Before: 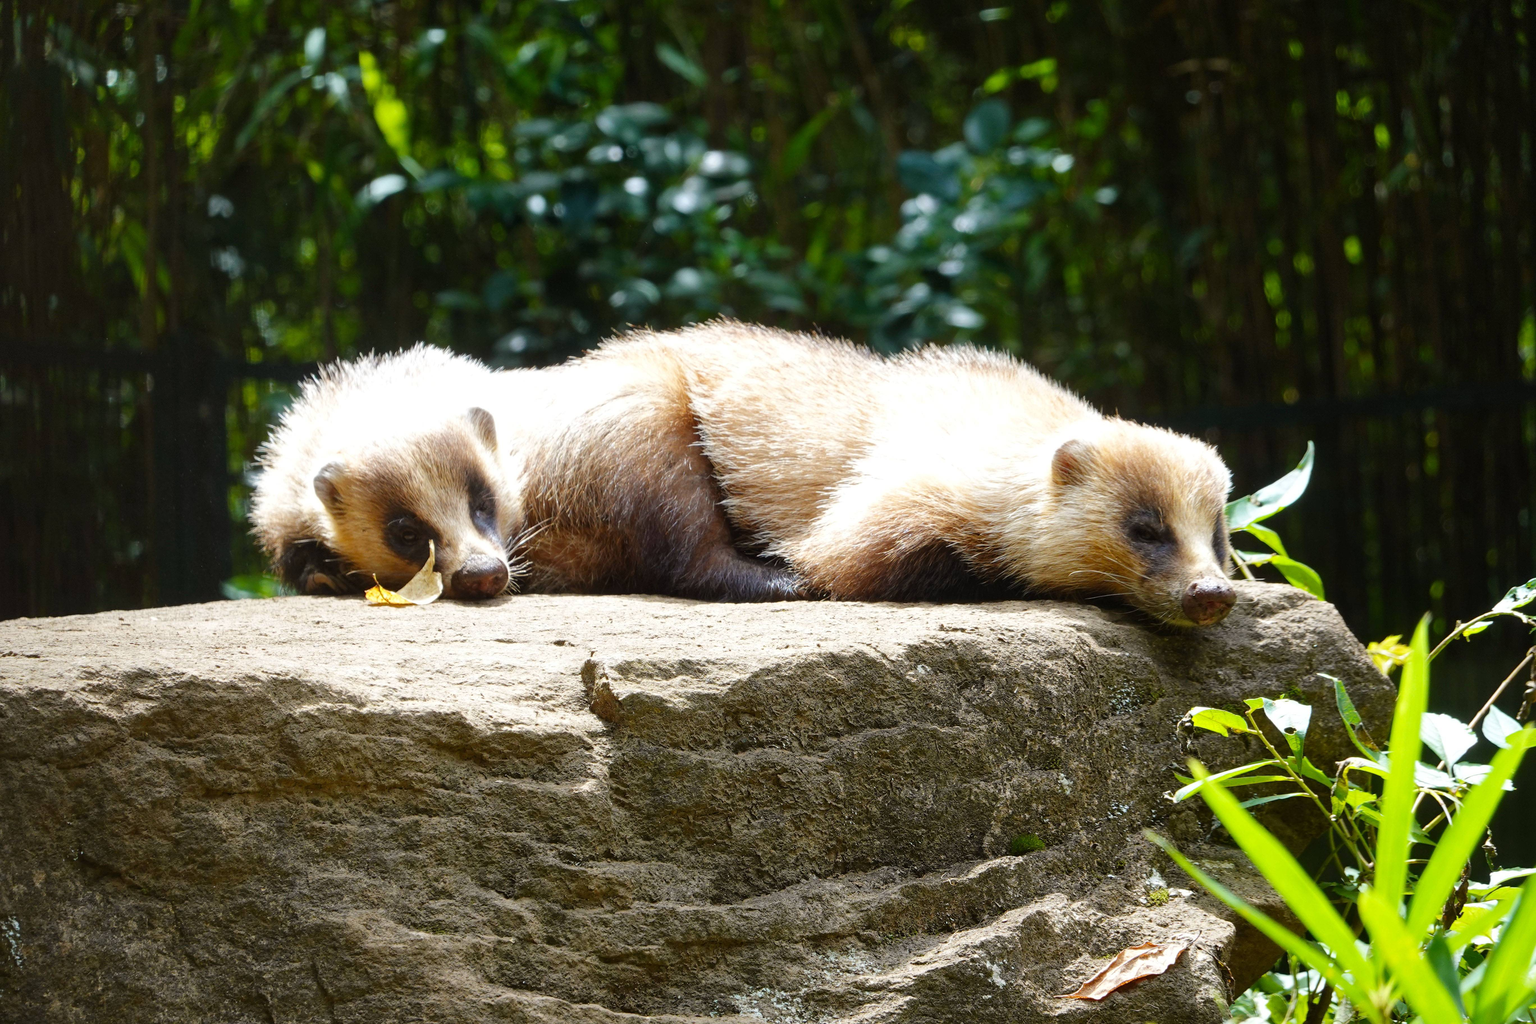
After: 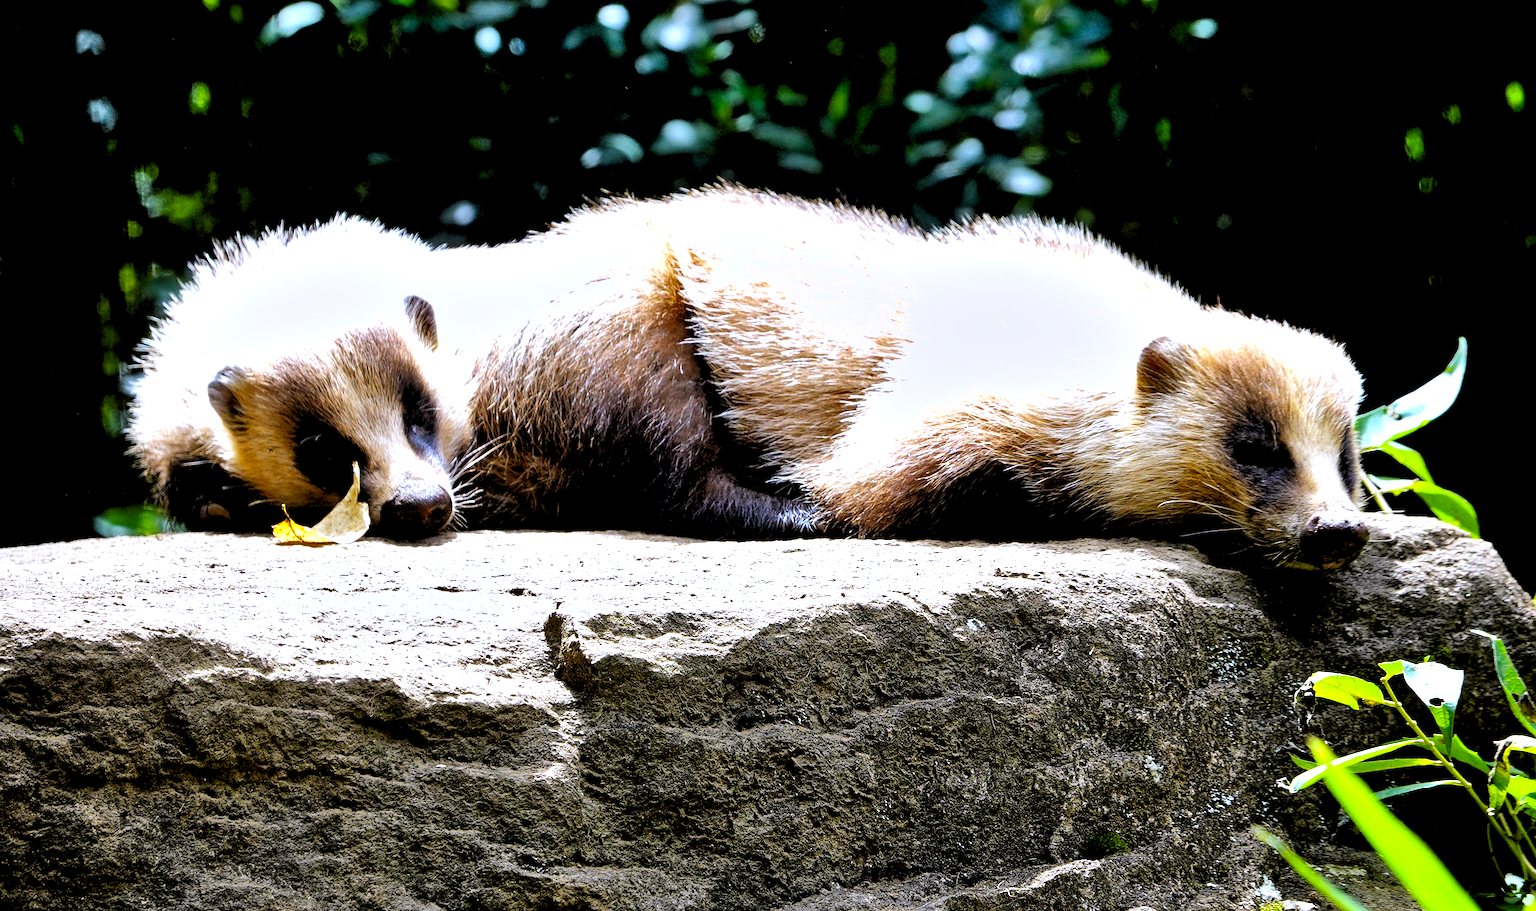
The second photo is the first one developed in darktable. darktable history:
white balance: red 0.967, blue 1.119, emerald 0.756
shadows and highlights: shadows 43.71, white point adjustment -1.46, soften with gaussian
sharpen: on, module defaults
rgb levels: levels [[0.034, 0.472, 0.904], [0, 0.5, 1], [0, 0.5, 1]]
contrast brightness saturation: brightness -0.02, saturation 0.35
tone equalizer: -8 EV -0.417 EV, -7 EV -0.389 EV, -6 EV -0.333 EV, -5 EV -0.222 EV, -3 EV 0.222 EV, -2 EV 0.333 EV, -1 EV 0.389 EV, +0 EV 0.417 EV, edges refinement/feathering 500, mask exposure compensation -1.57 EV, preserve details no
crop: left 9.712%, top 16.928%, right 10.845%, bottom 12.332%
